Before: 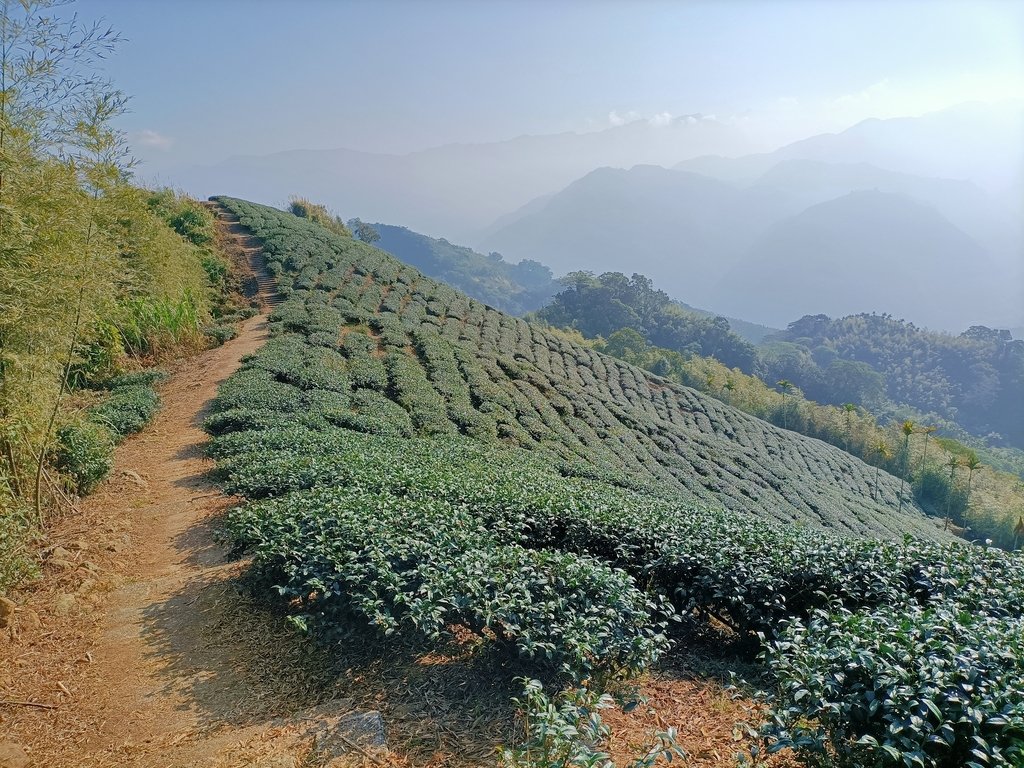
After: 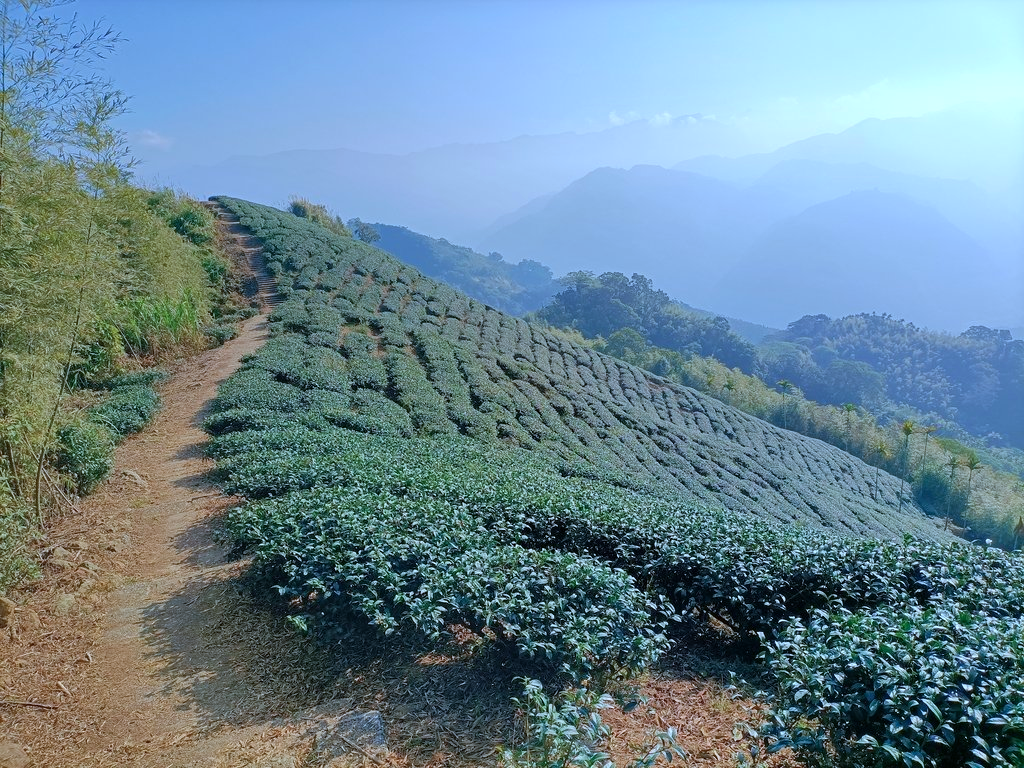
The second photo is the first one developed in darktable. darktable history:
color calibration: illuminant custom, x 0.389, y 0.387, temperature 3816.96 K
